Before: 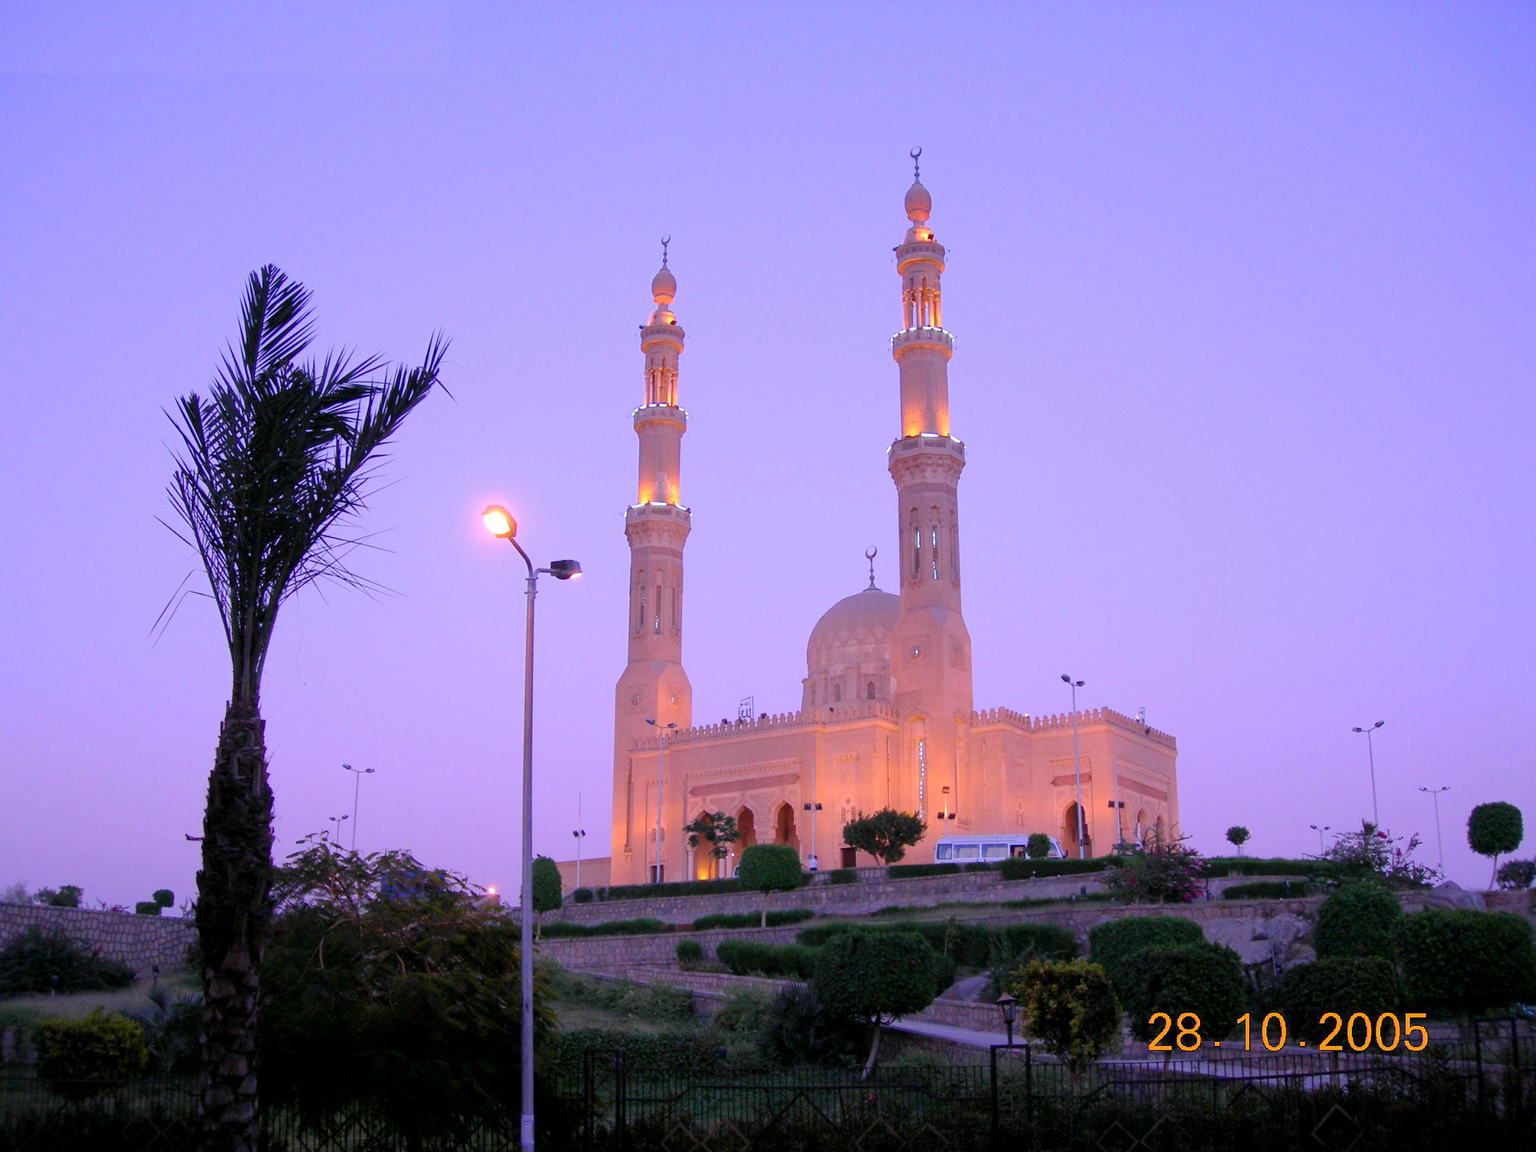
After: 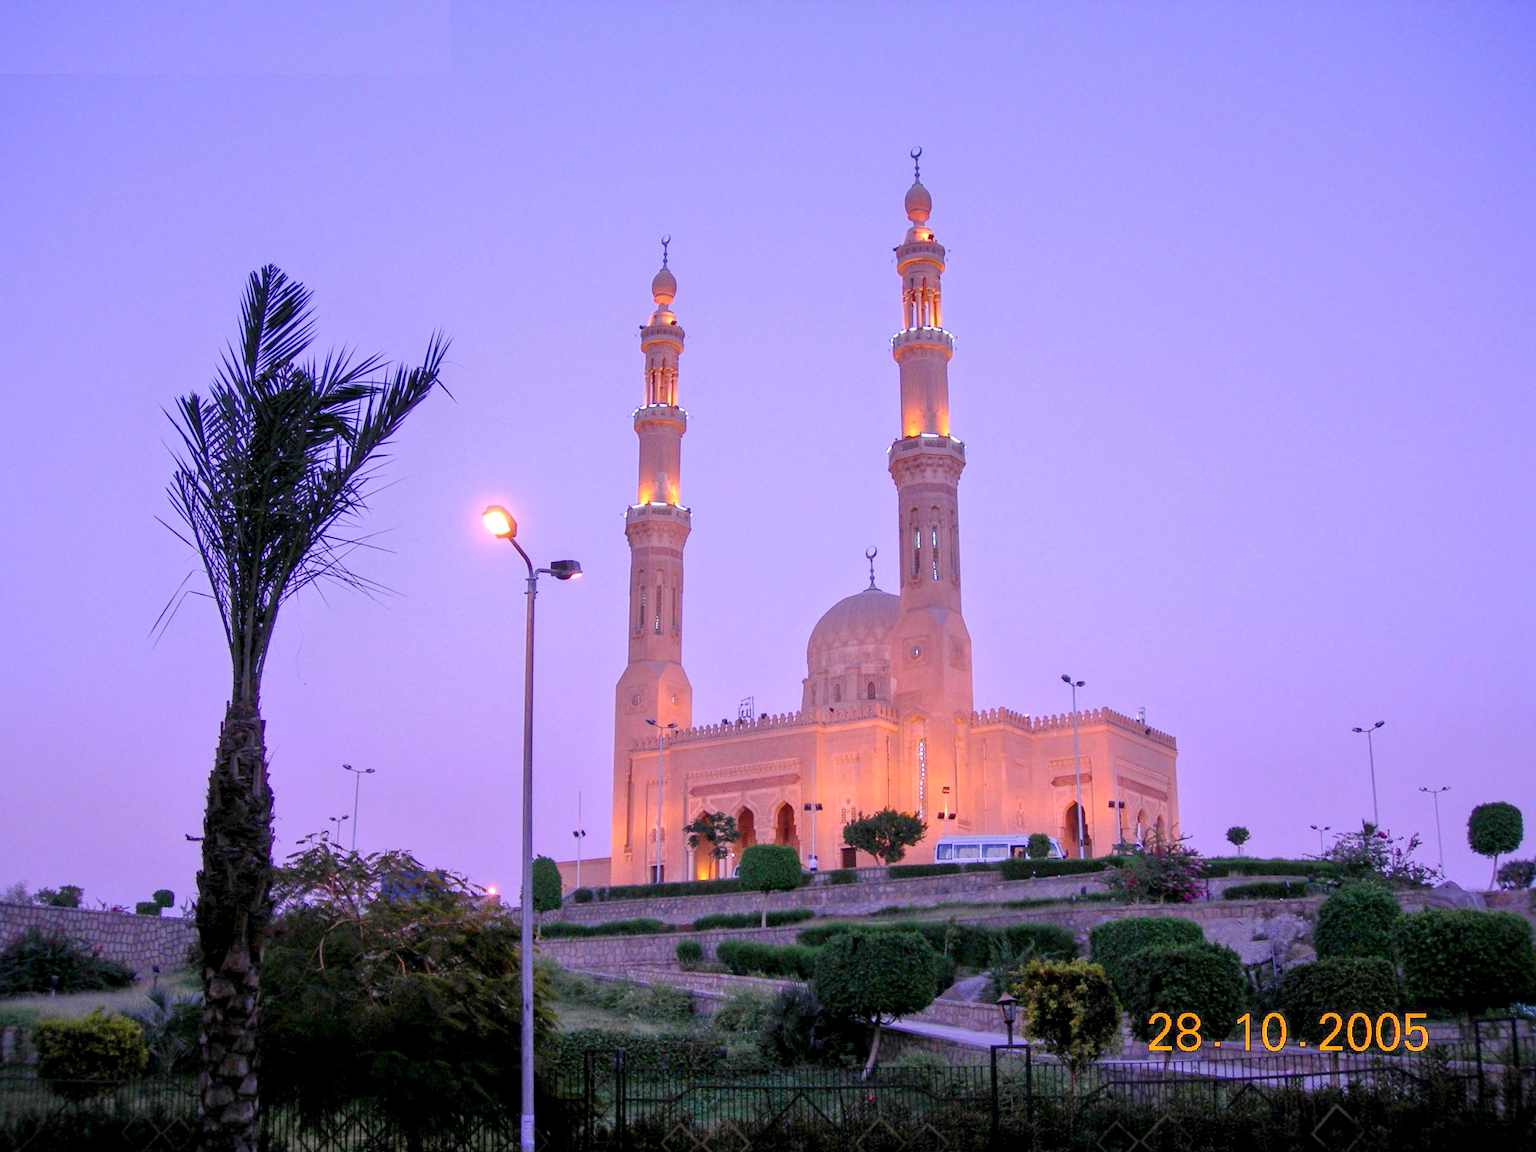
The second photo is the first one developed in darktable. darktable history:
tone equalizer: -8 EV 1 EV, -7 EV 1.02 EV, -6 EV 1.02 EV, -5 EV 1.02 EV, -4 EV 1.03 EV, -3 EV 0.715 EV, -2 EV 0.506 EV, -1 EV 0.239 EV
local contrast: detail 130%
color zones: curves: ch1 [(0, 0.513) (0.143, 0.524) (0.286, 0.511) (0.429, 0.506) (0.571, 0.503) (0.714, 0.503) (0.857, 0.508) (1, 0.513)], mix 23.91%
